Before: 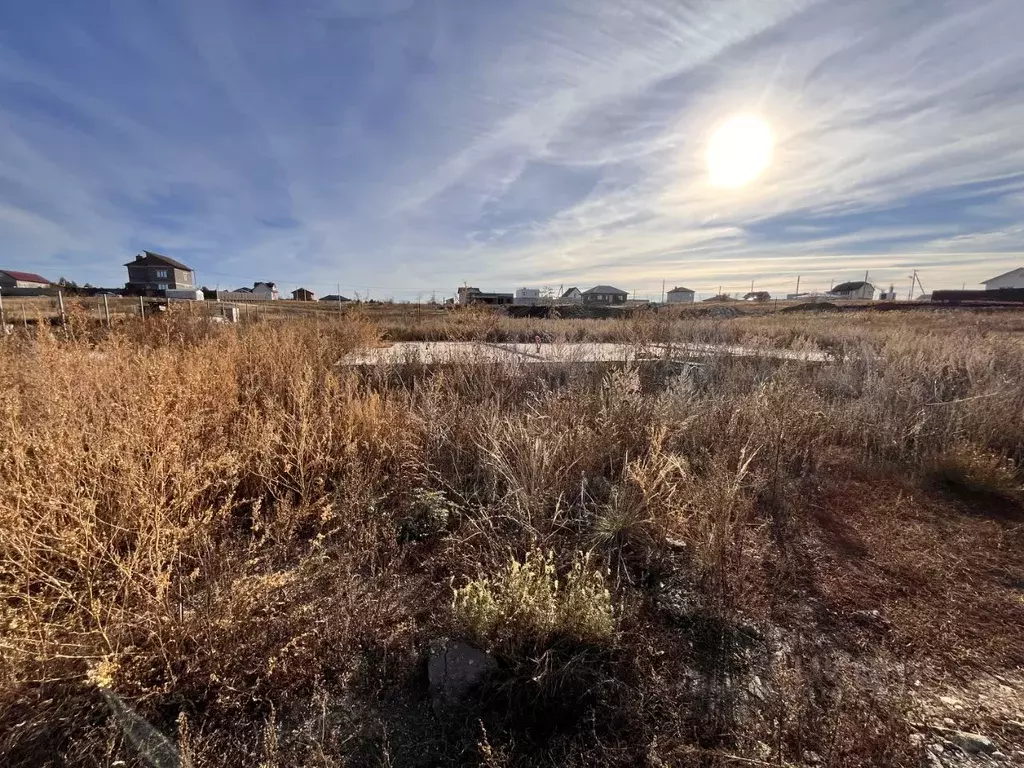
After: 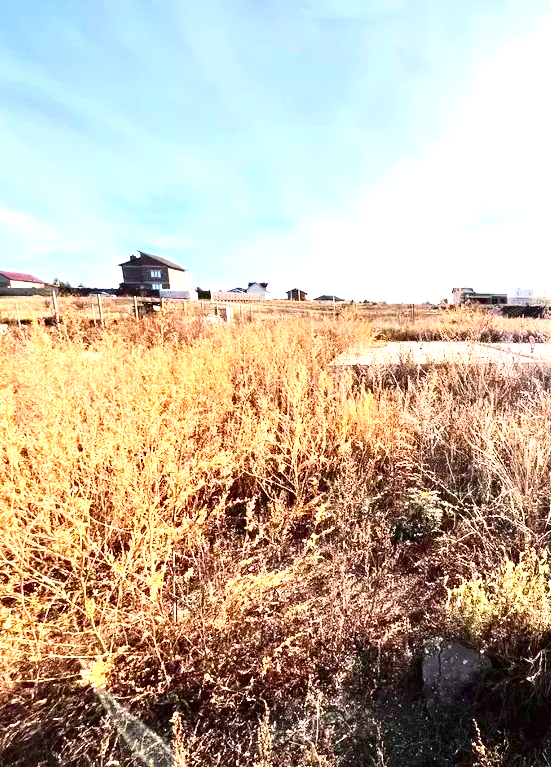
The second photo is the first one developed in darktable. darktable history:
exposure: black level correction 0, exposure 2 EV, compensate highlight preservation false
crop: left 0.587%, right 45.588%, bottom 0.086%
contrast brightness saturation: contrast 0.28
